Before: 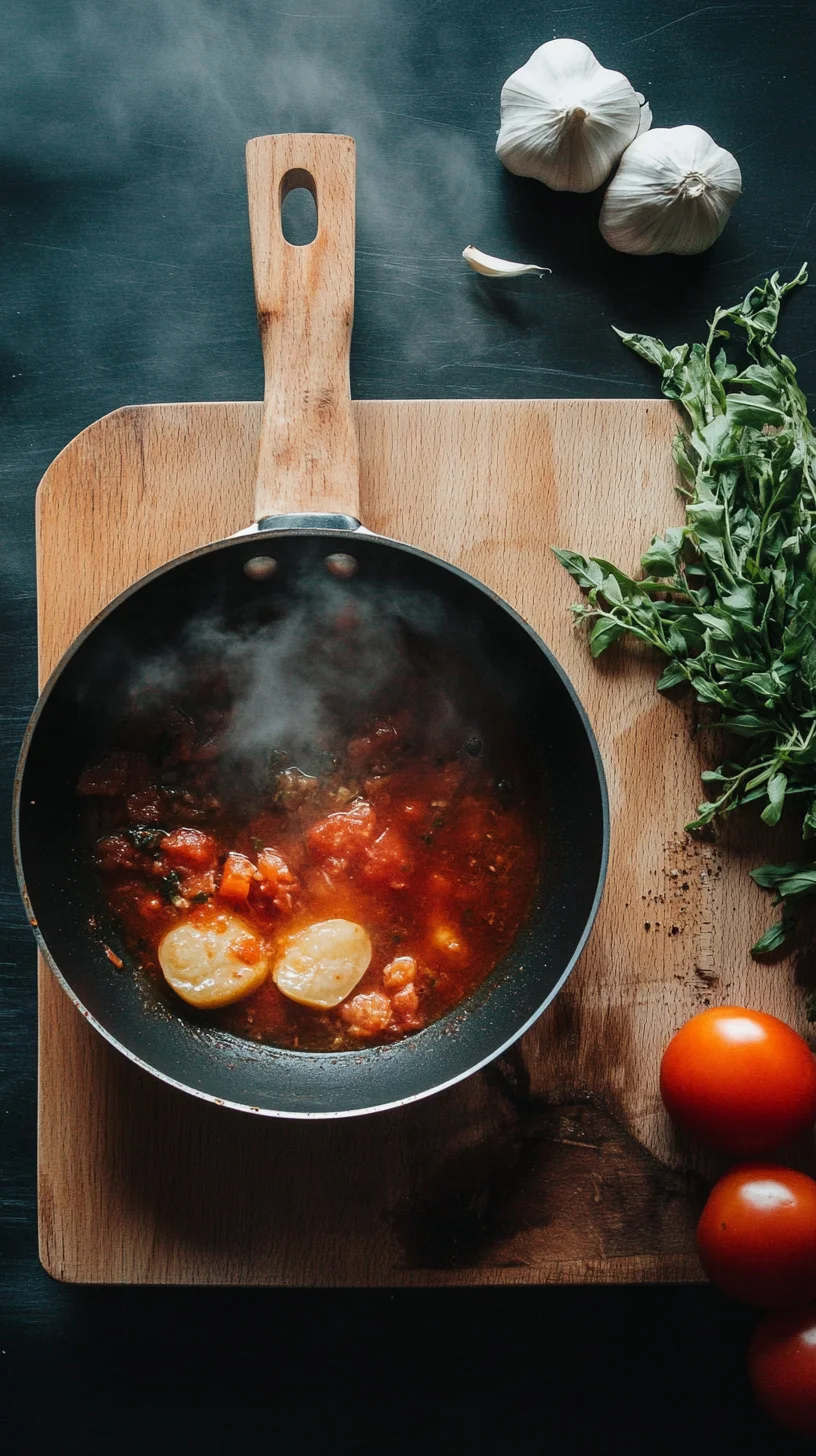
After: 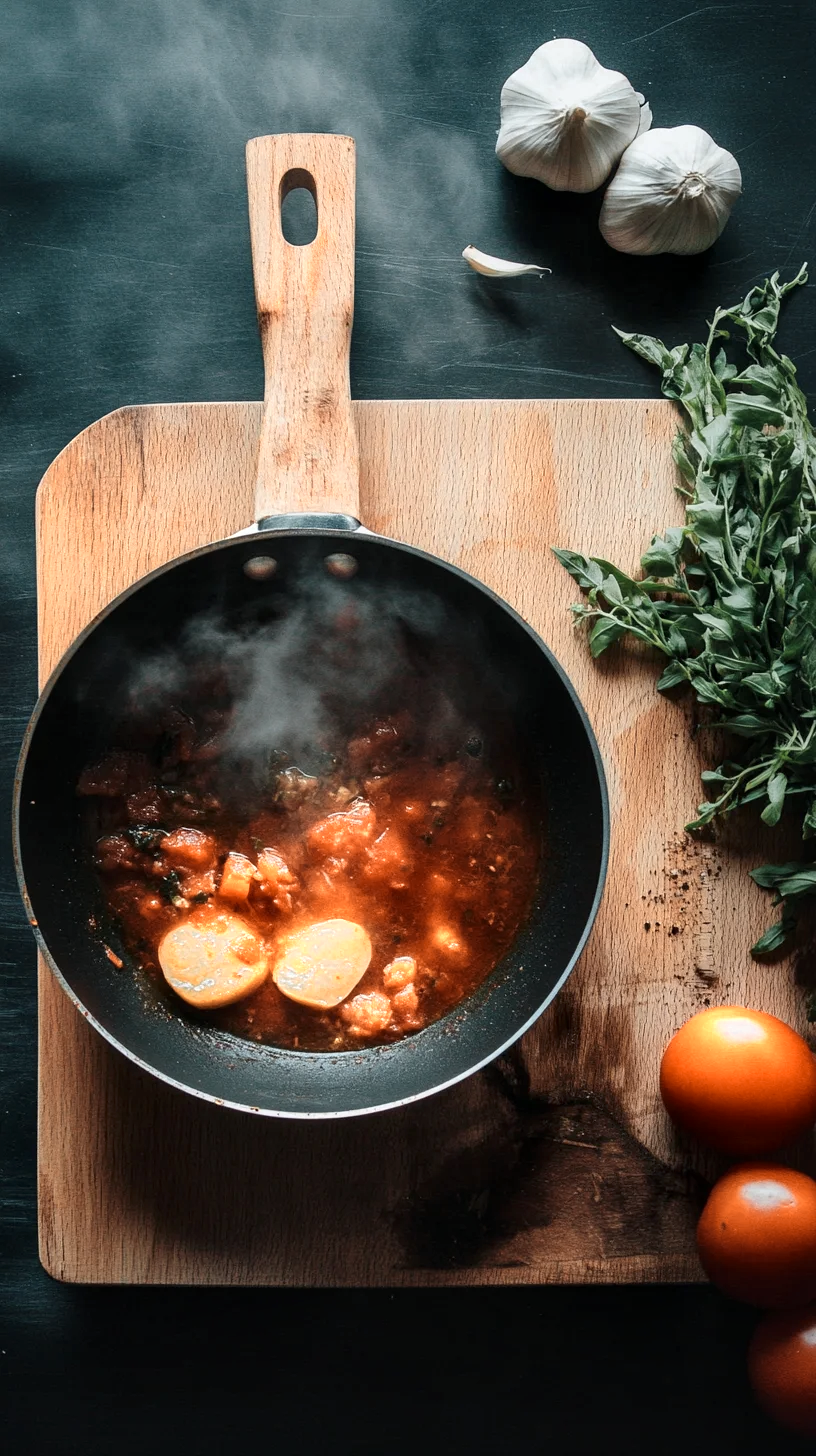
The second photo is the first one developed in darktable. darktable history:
local contrast: mode bilateral grid, contrast 20, coarseness 50, detail 130%, midtone range 0.2
color zones: curves: ch0 [(0.018, 0.548) (0.197, 0.654) (0.425, 0.447) (0.605, 0.658) (0.732, 0.579)]; ch1 [(0.105, 0.531) (0.224, 0.531) (0.386, 0.39) (0.618, 0.456) (0.732, 0.456) (0.956, 0.421)]; ch2 [(0.039, 0.583) (0.215, 0.465) (0.399, 0.544) (0.465, 0.548) (0.614, 0.447) (0.724, 0.43) (0.882, 0.623) (0.956, 0.632)]
